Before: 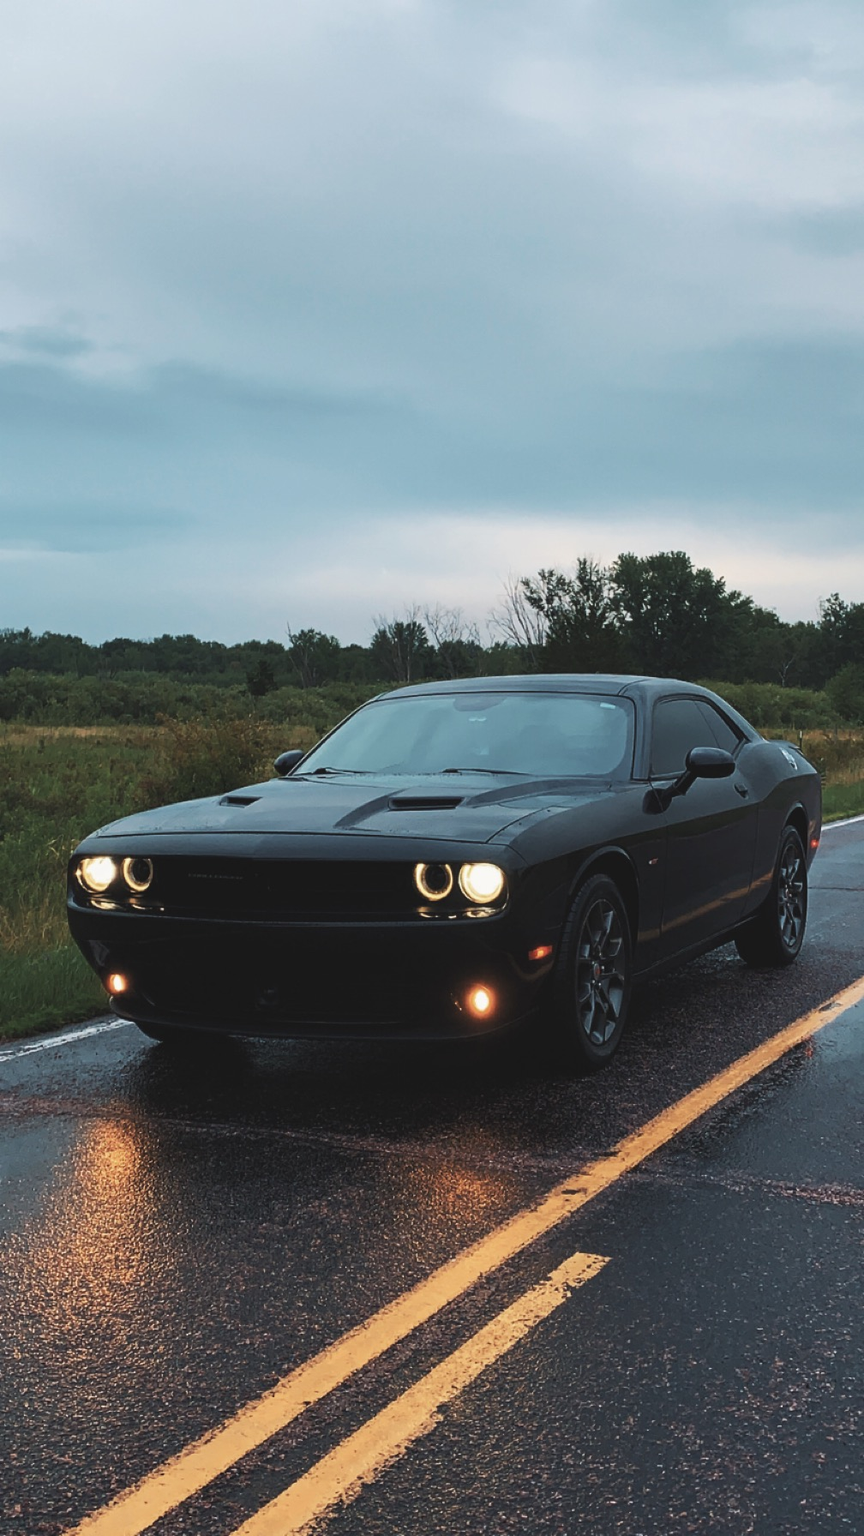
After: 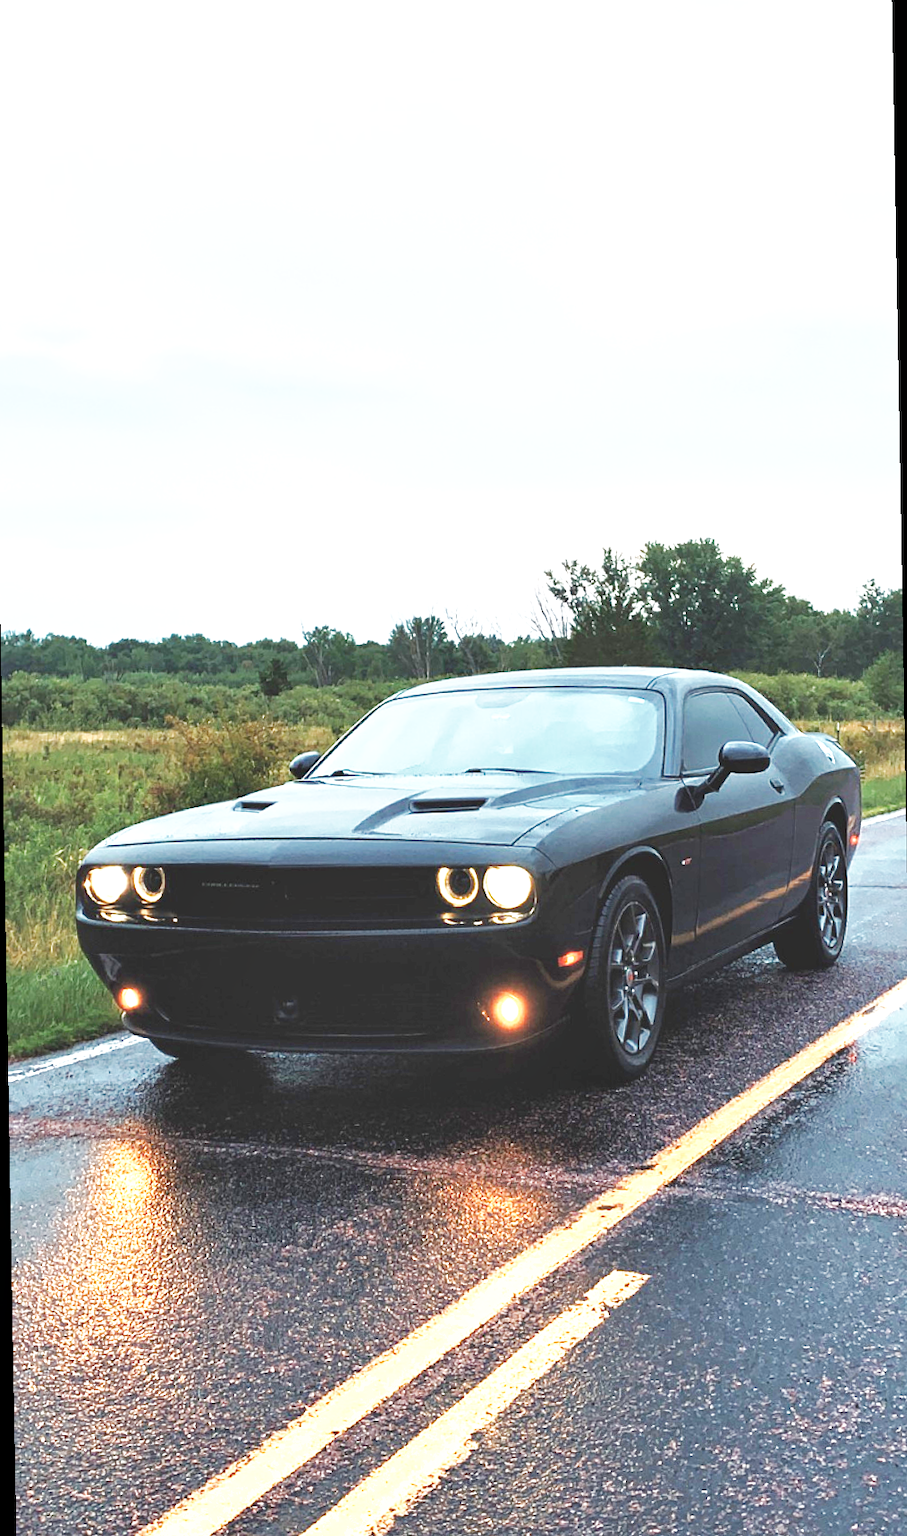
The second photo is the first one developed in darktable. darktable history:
shadows and highlights: on, module defaults
base curve: curves: ch0 [(0, 0) (0.007, 0.004) (0.027, 0.03) (0.046, 0.07) (0.207, 0.54) (0.442, 0.872) (0.673, 0.972) (1, 1)], preserve colors none
contrast equalizer: octaves 7, y [[0.6 ×6], [0.55 ×6], [0 ×6], [0 ×6], [0 ×6]], mix 0.15
rotate and perspective: rotation -1°, crop left 0.011, crop right 0.989, crop top 0.025, crop bottom 0.975
exposure: black level correction 0, exposure 1.1 EV, compensate highlight preservation false
local contrast: highlights 100%, shadows 100%, detail 120%, midtone range 0.2
